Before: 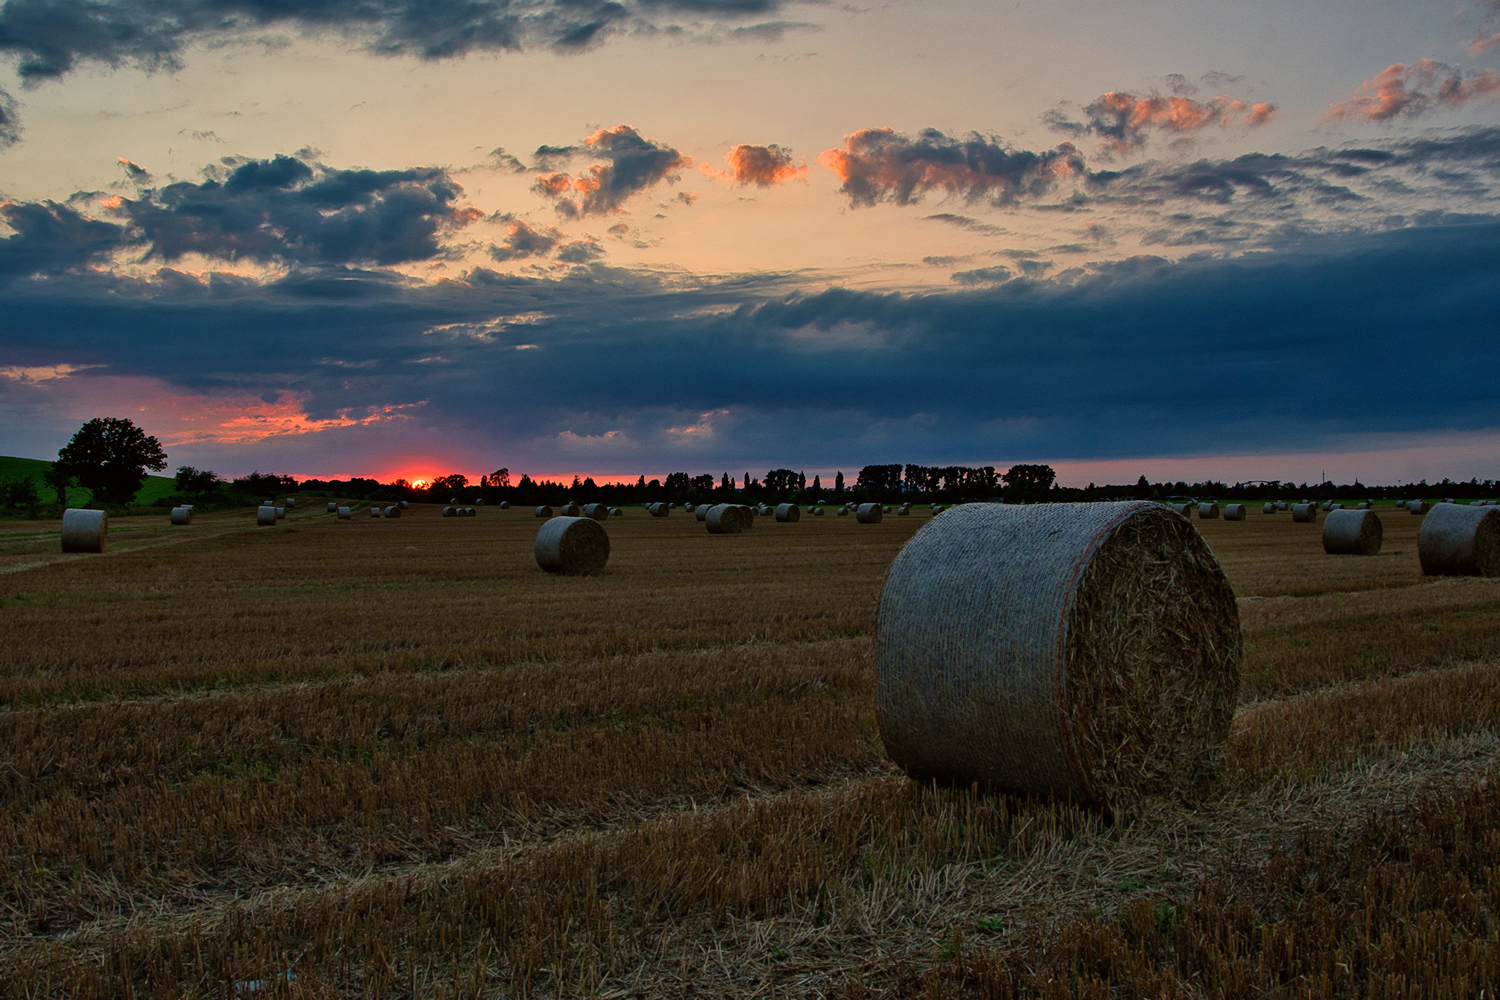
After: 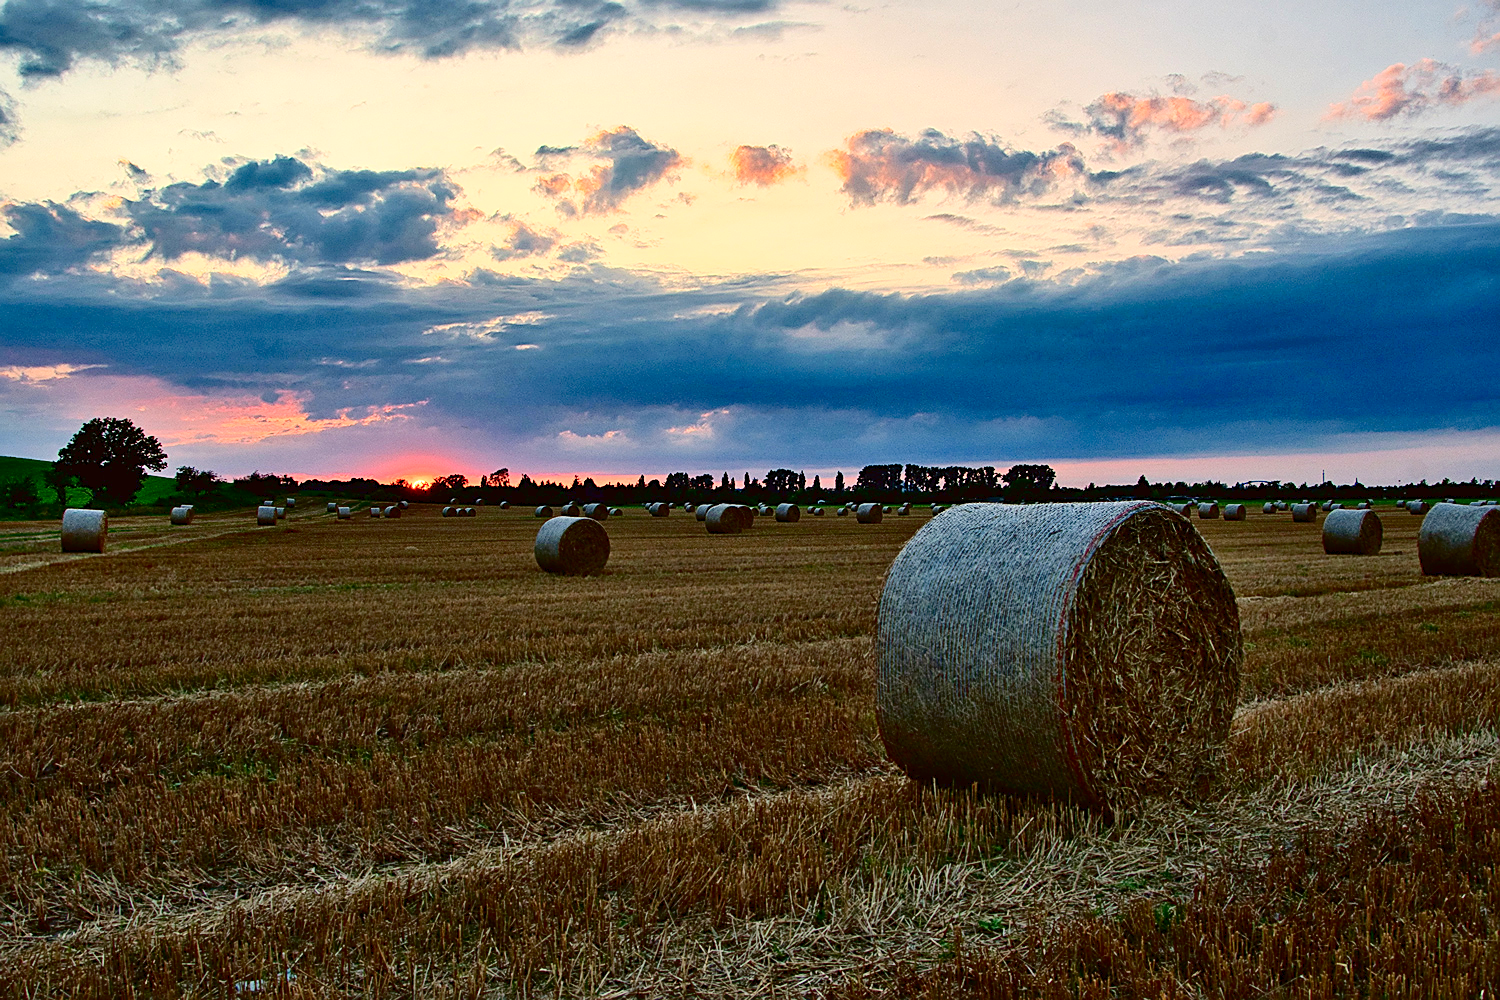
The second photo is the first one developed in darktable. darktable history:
exposure: exposure 0.632 EV, compensate highlight preservation false
tone curve: curves: ch0 [(0, 0) (0.003, 0.003) (0.011, 0.005) (0.025, 0.008) (0.044, 0.012) (0.069, 0.02) (0.1, 0.031) (0.136, 0.047) (0.177, 0.088) (0.224, 0.141) (0.277, 0.222) (0.335, 0.32) (0.399, 0.422) (0.468, 0.523) (0.543, 0.623) (0.623, 0.716) (0.709, 0.796) (0.801, 0.878) (0.898, 0.957) (1, 1)], color space Lab, independent channels, preserve colors none
sharpen: on, module defaults
levels: levels [0, 0.43, 0.984]
